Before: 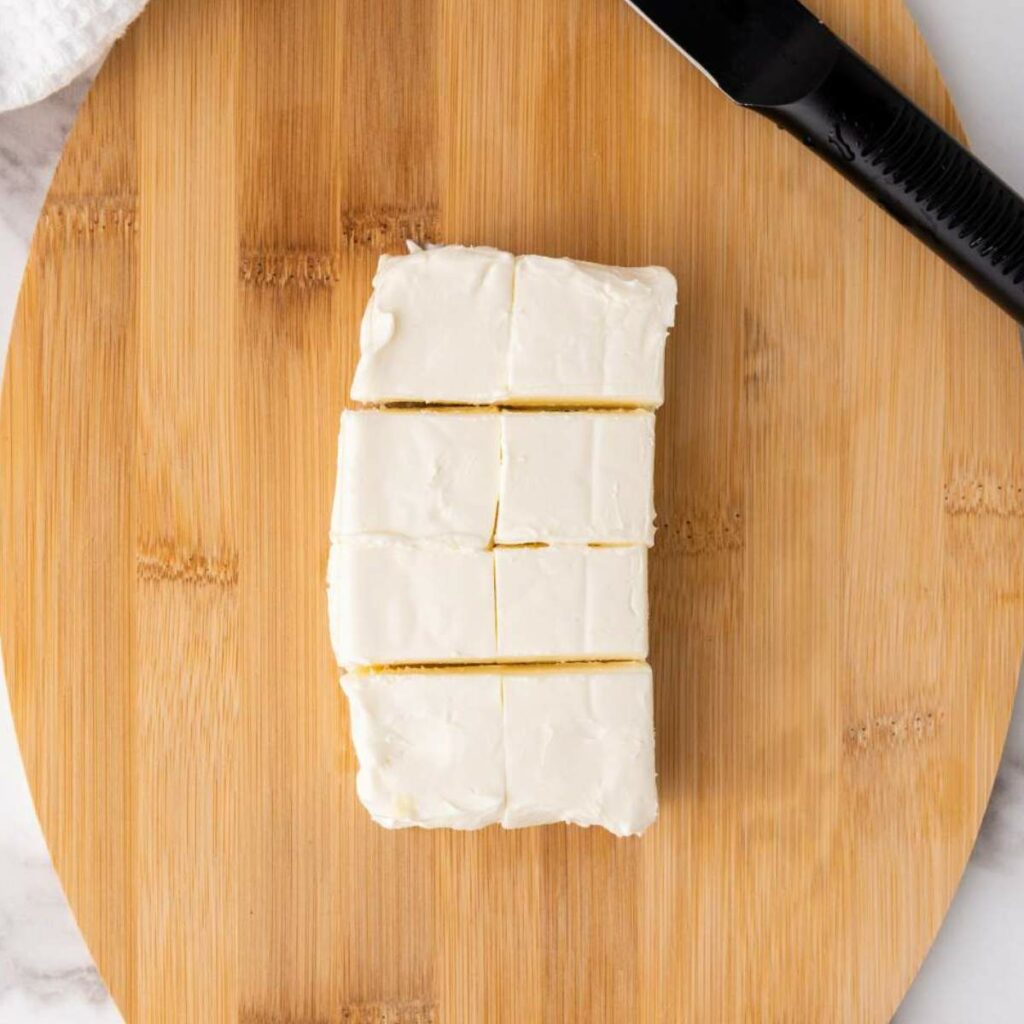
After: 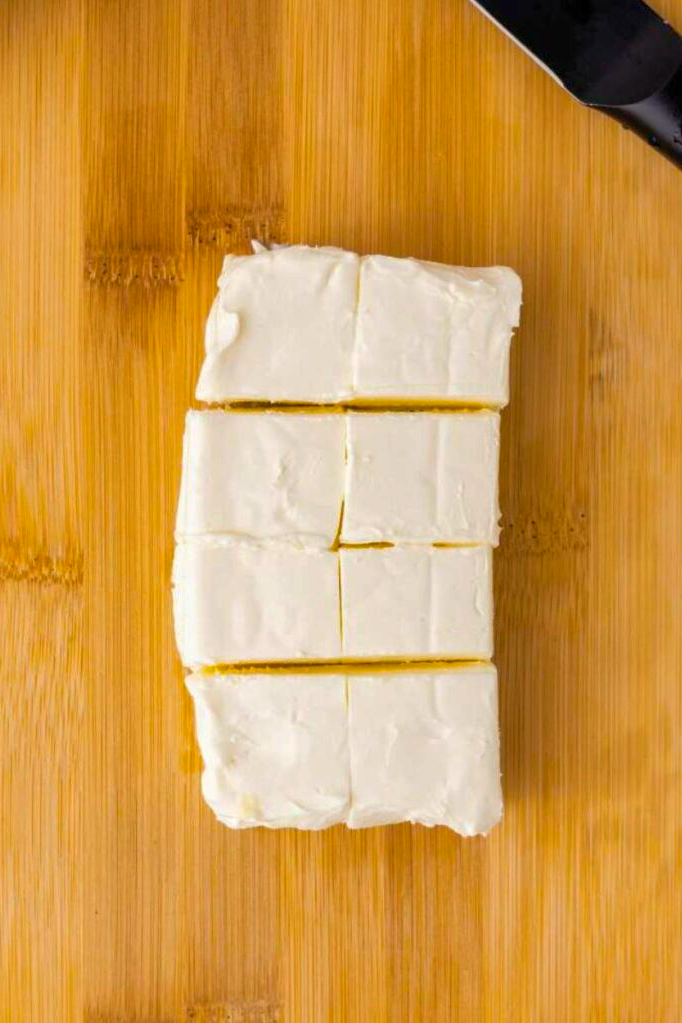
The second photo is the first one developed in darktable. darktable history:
crop and rotate: left 15.188%, right 18.118%
color balance rgb: shadows lift › chroma 2.934%, shadows lift › hue 281.77°, linear chroma grading › global chroma 19.462%, perceptual saturation grading › global saturation 19.751%
color zones: curves: ch0 [(0, 0.5) (0.143, 0.52) (0.286, 0.5) (0.429, 0.5) (0.571, 0.5) (0.714, 0.5) (0.857, 0.5) (1, 0.5)]; ch1 [(0, 0.489) (0.155, 0.45) (0.286, 0.466) (0.429, 0.5) (0.571, 0.5) (0.714, 0.5) (0.857, 0.5) (1, 0.489)]
shadows and highlights: on, module defaults
